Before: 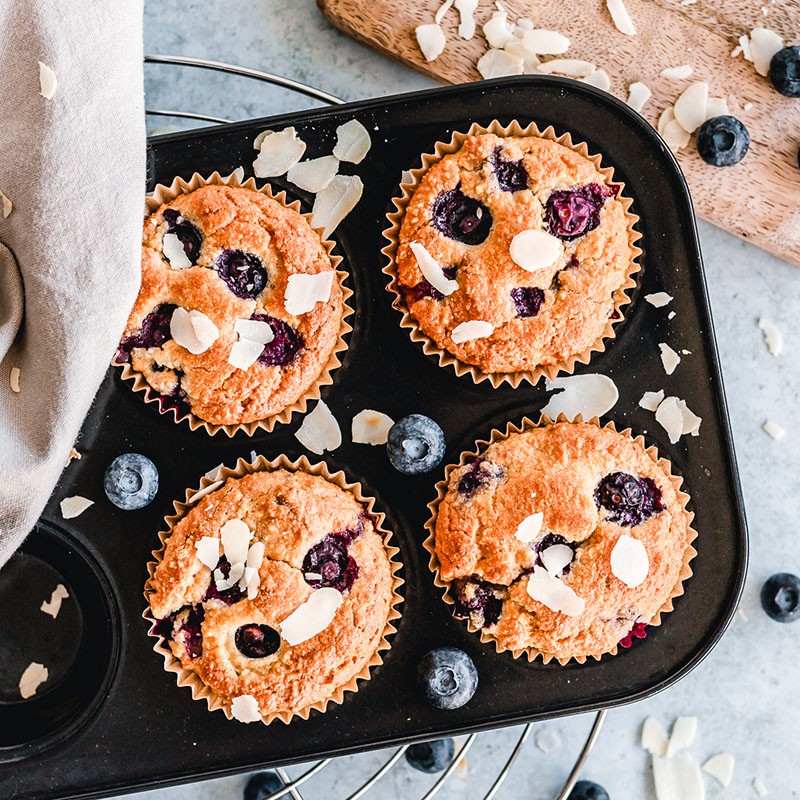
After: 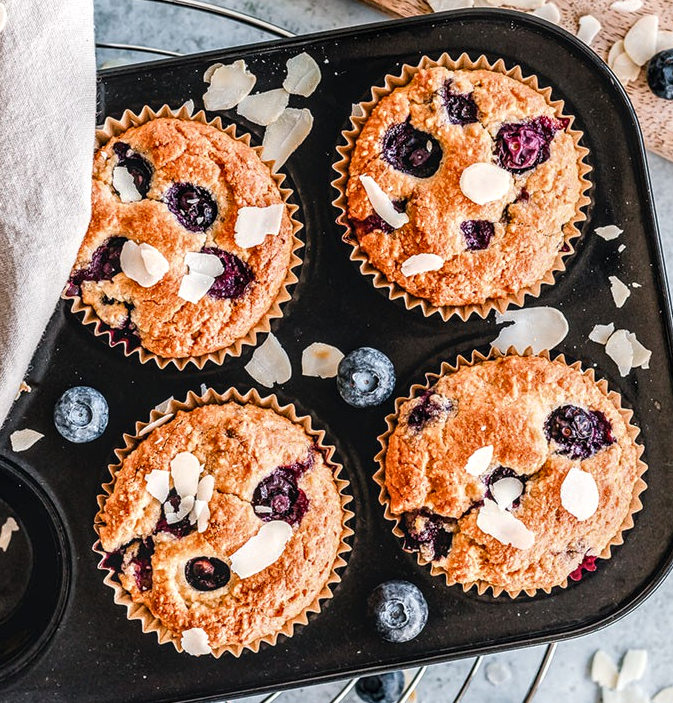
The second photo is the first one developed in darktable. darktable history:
local contrast: highlights 62%, detail 143%, midtone range 0.431
crop: left 6.308%, top 8.394%, right 9.533%, bottom 3.643%
